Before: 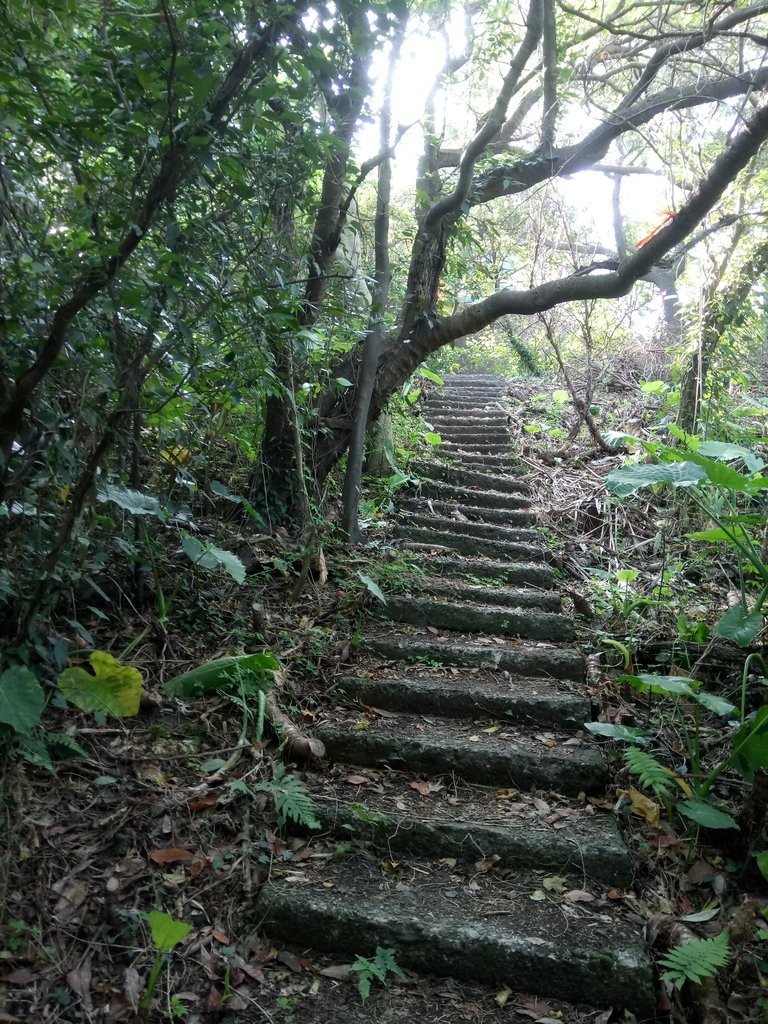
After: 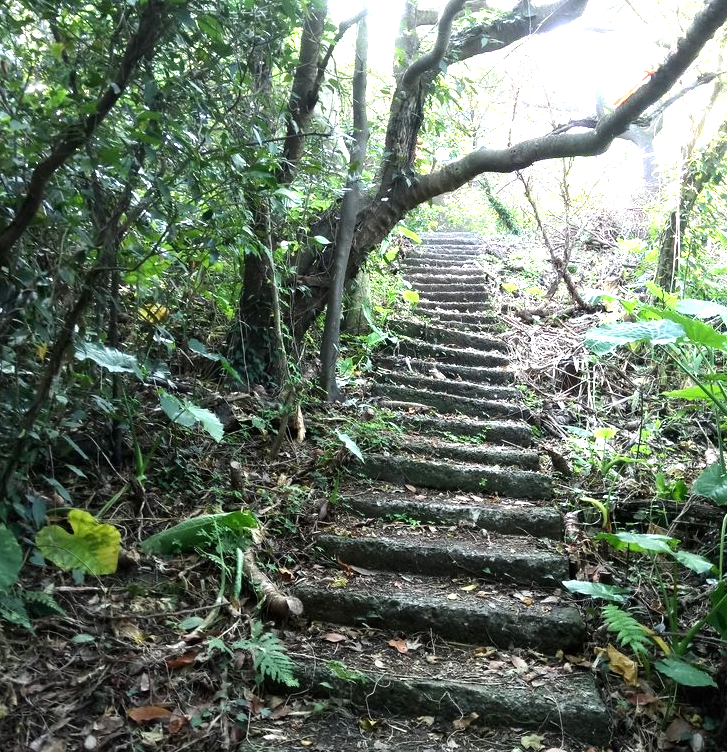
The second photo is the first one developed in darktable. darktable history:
exposure: black level correction 0, exposure 0.899 EV, compensate exposure bias true, compensate highlight preservation false
crop and rotate: left 2.875%, top 13.87%, right 2.463%, bottom 12.685%
tone equalizer: -8 EV -0.383 EV, -7 EV -0.401 EV, -6 EV -0.352 EV, -5 EV -0.216 EV, -3 EV 0.191 EV, -2 EV 0.342 EV, -1 EV 0.395 EV, +0 EV 0.393 EV, edges refinement/feathering 500, mask exposure compensation -1.57 EV, preserve details no
